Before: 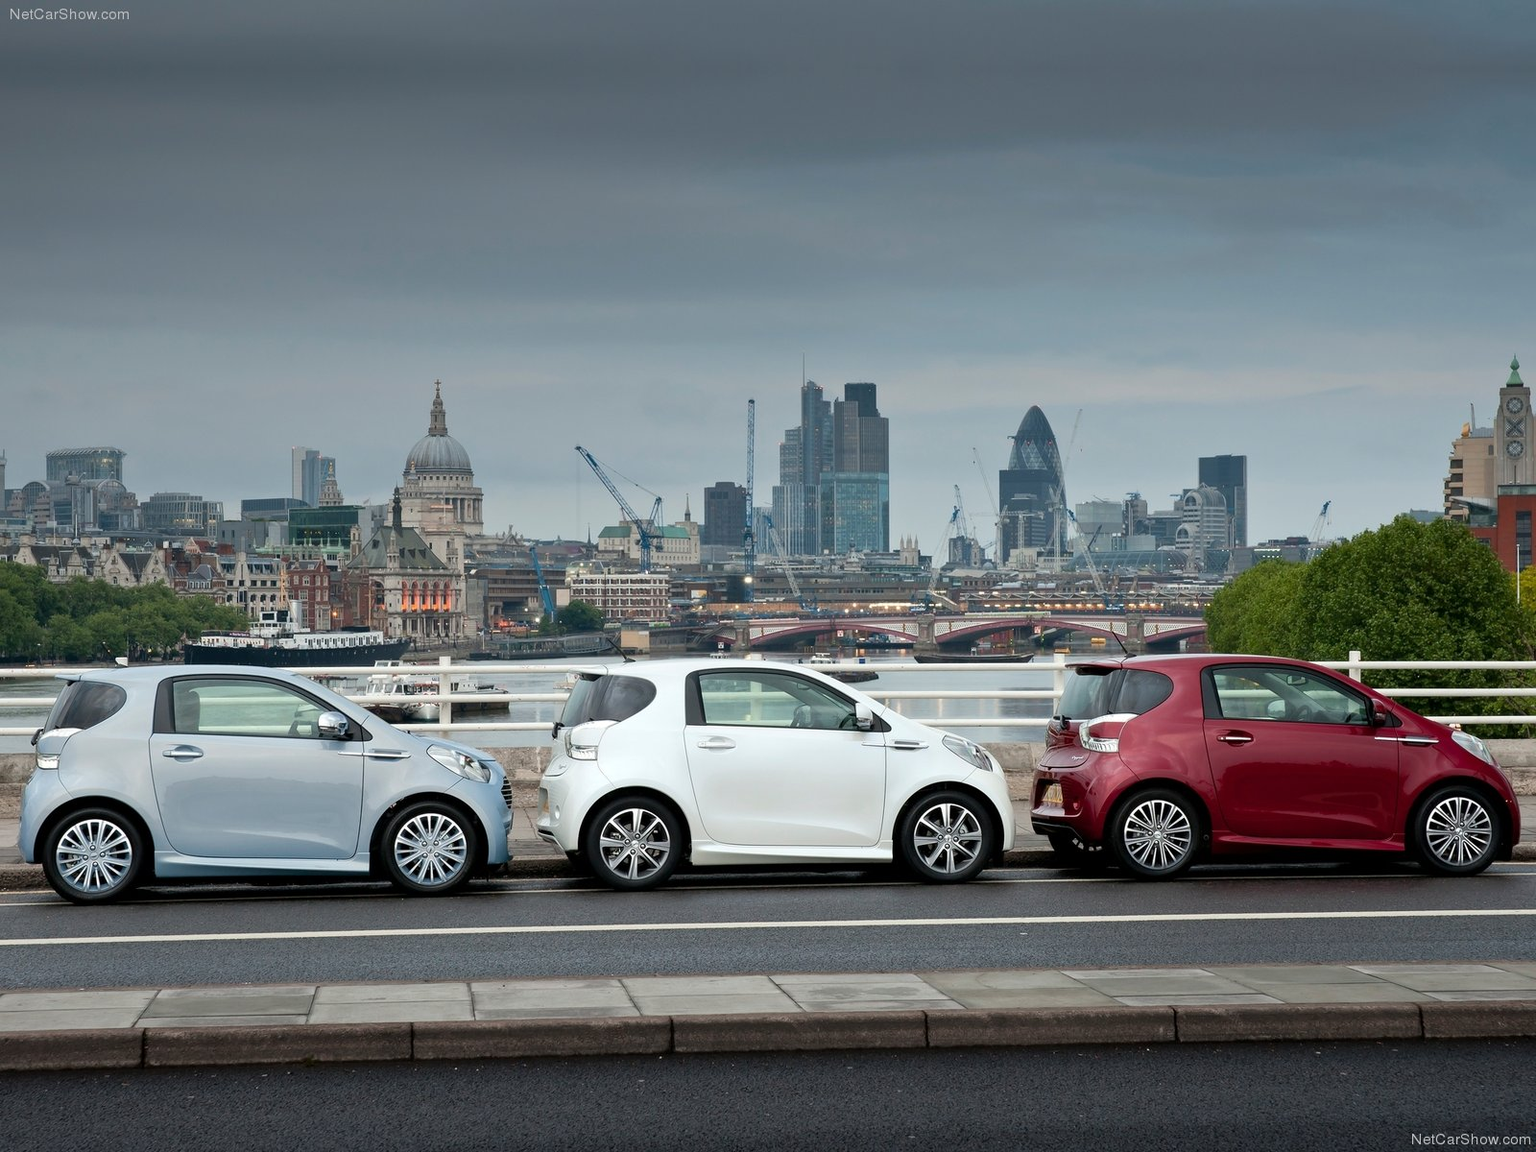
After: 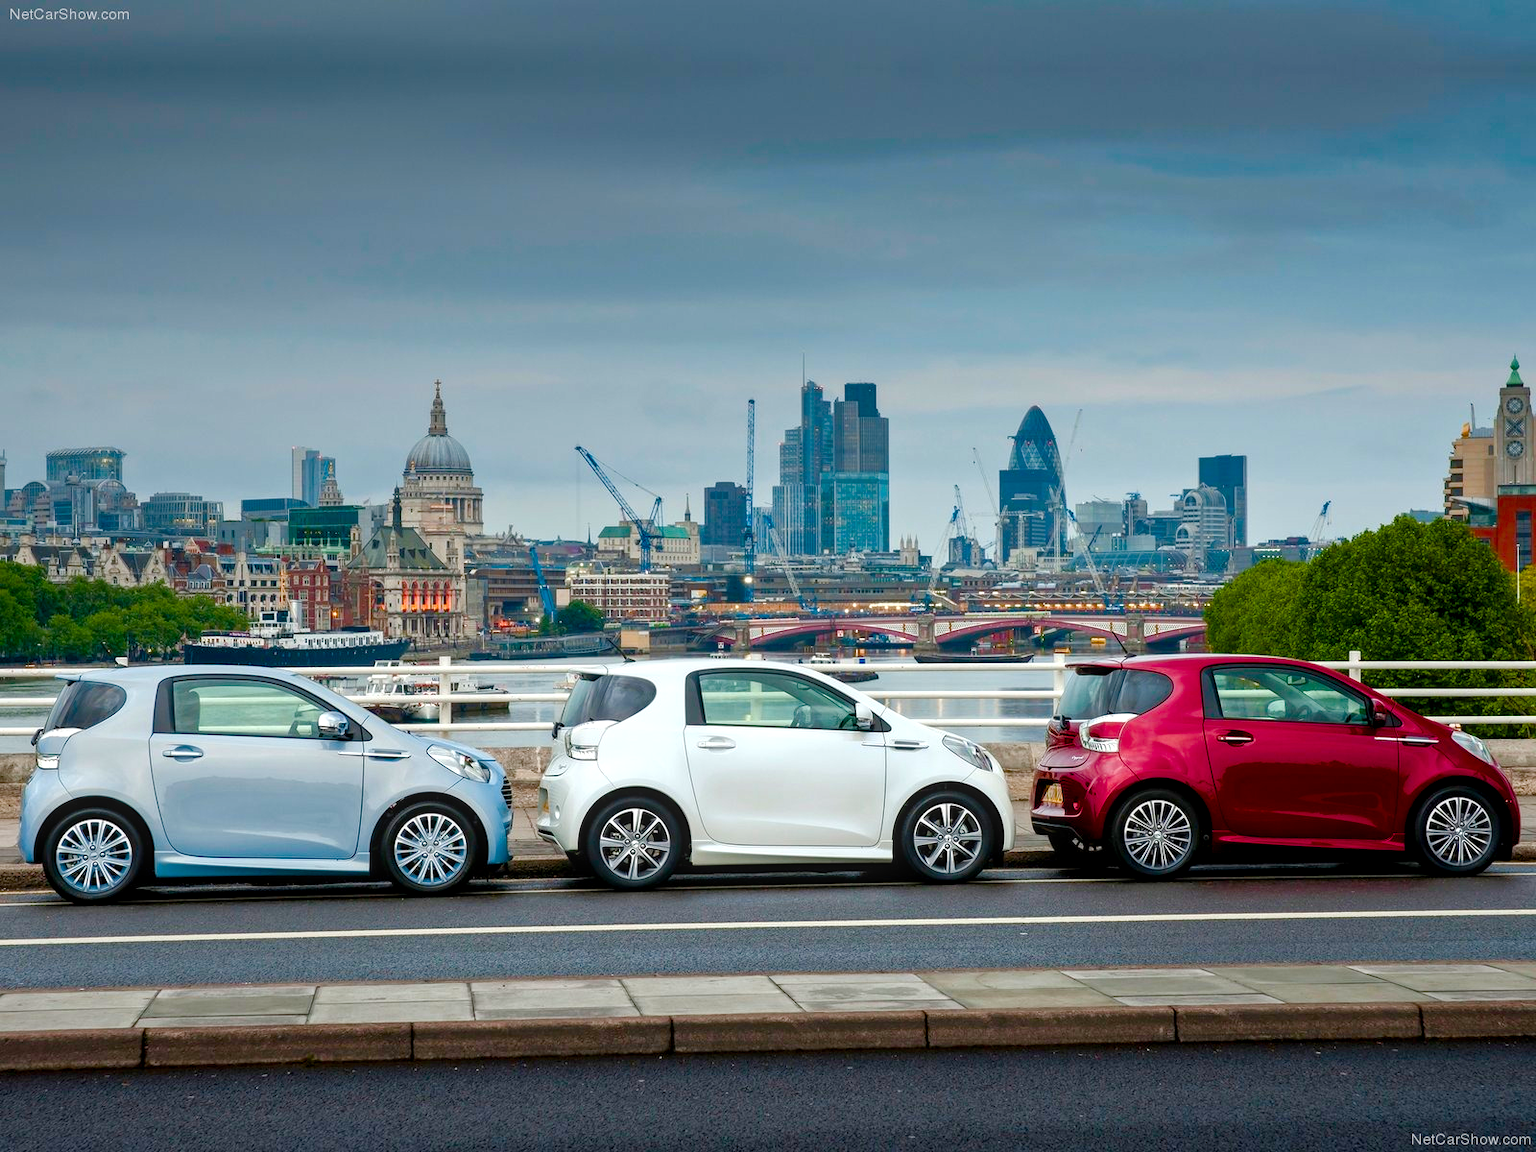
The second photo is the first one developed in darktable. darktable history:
local contrast: on, module defaults
color correction: saturation 1.11
exposure: exposure 0.15 EV, compensate highlight preservation false
color balance rgb: perceptual saturation grading › global saturation 24.74%, perceptual saturation grading › highlights -51.22%, perceptual saturation grading › mid-tones 19.16%, perceptual saturation grading › shadows 60.98%, global vibrance 50%
